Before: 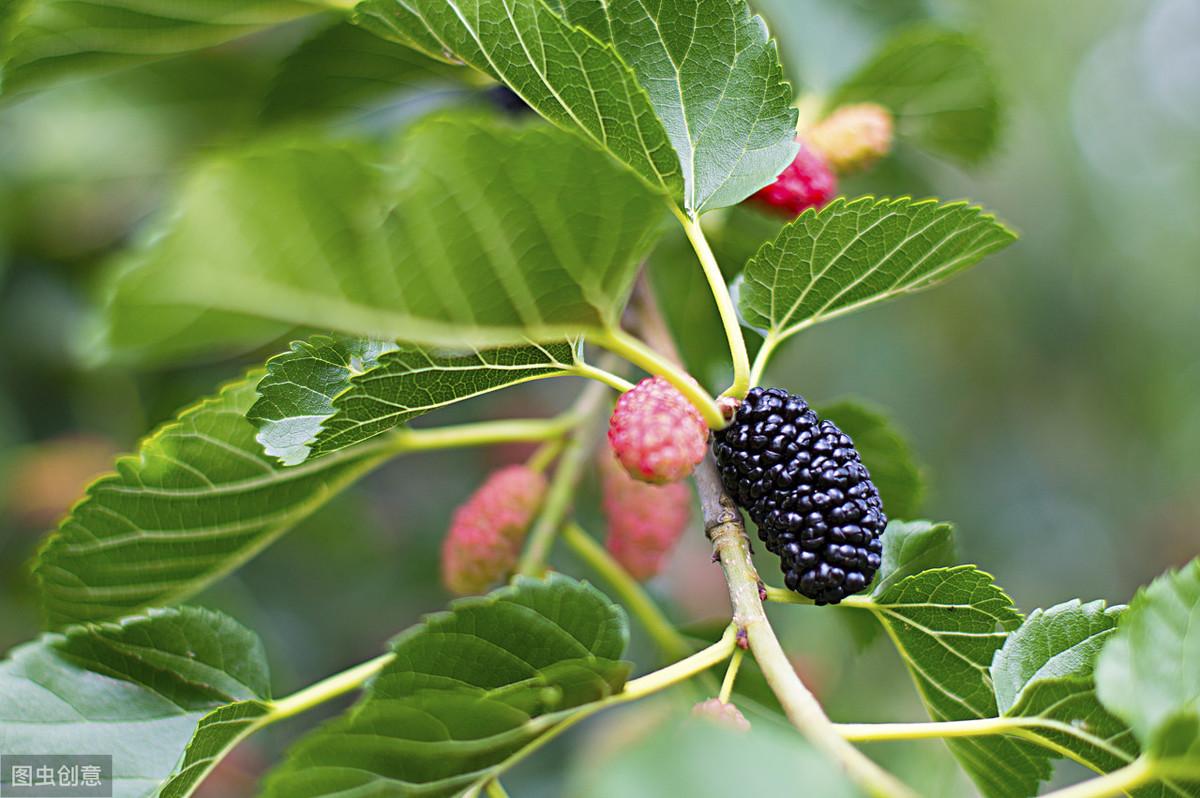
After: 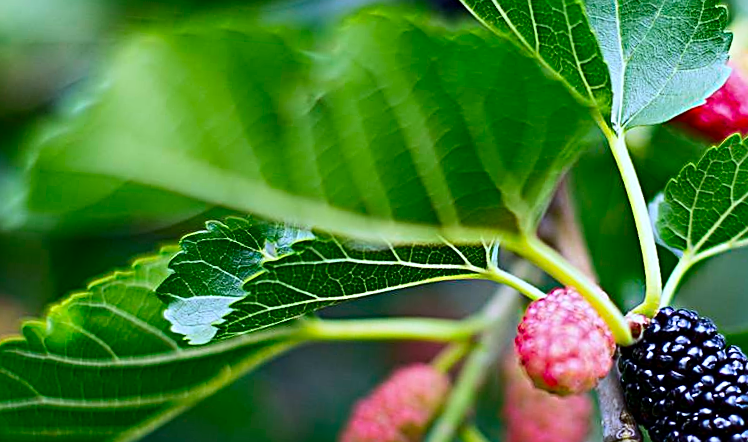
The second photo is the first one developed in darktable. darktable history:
crop and rotate: angle -4.99°, left 2.122%, top 6.945%, right 27.566%, bottom 30.519%
white balance: red 0.931, blue 1.11
sharpen: on, module defaults
contrast brightness saturation: contrast 0.2, brightness -0.11, saturation 0.1
